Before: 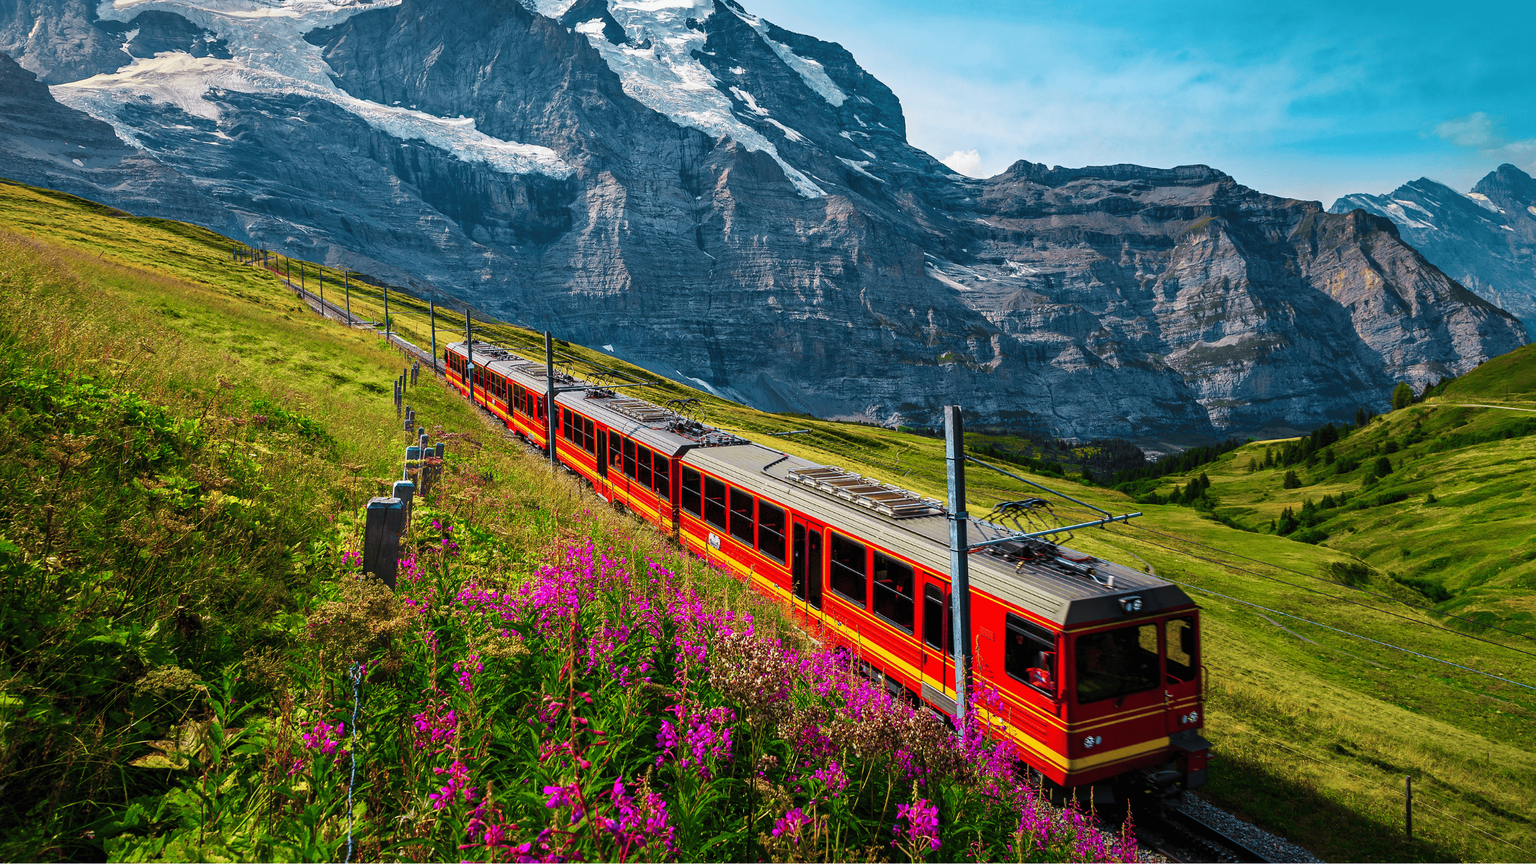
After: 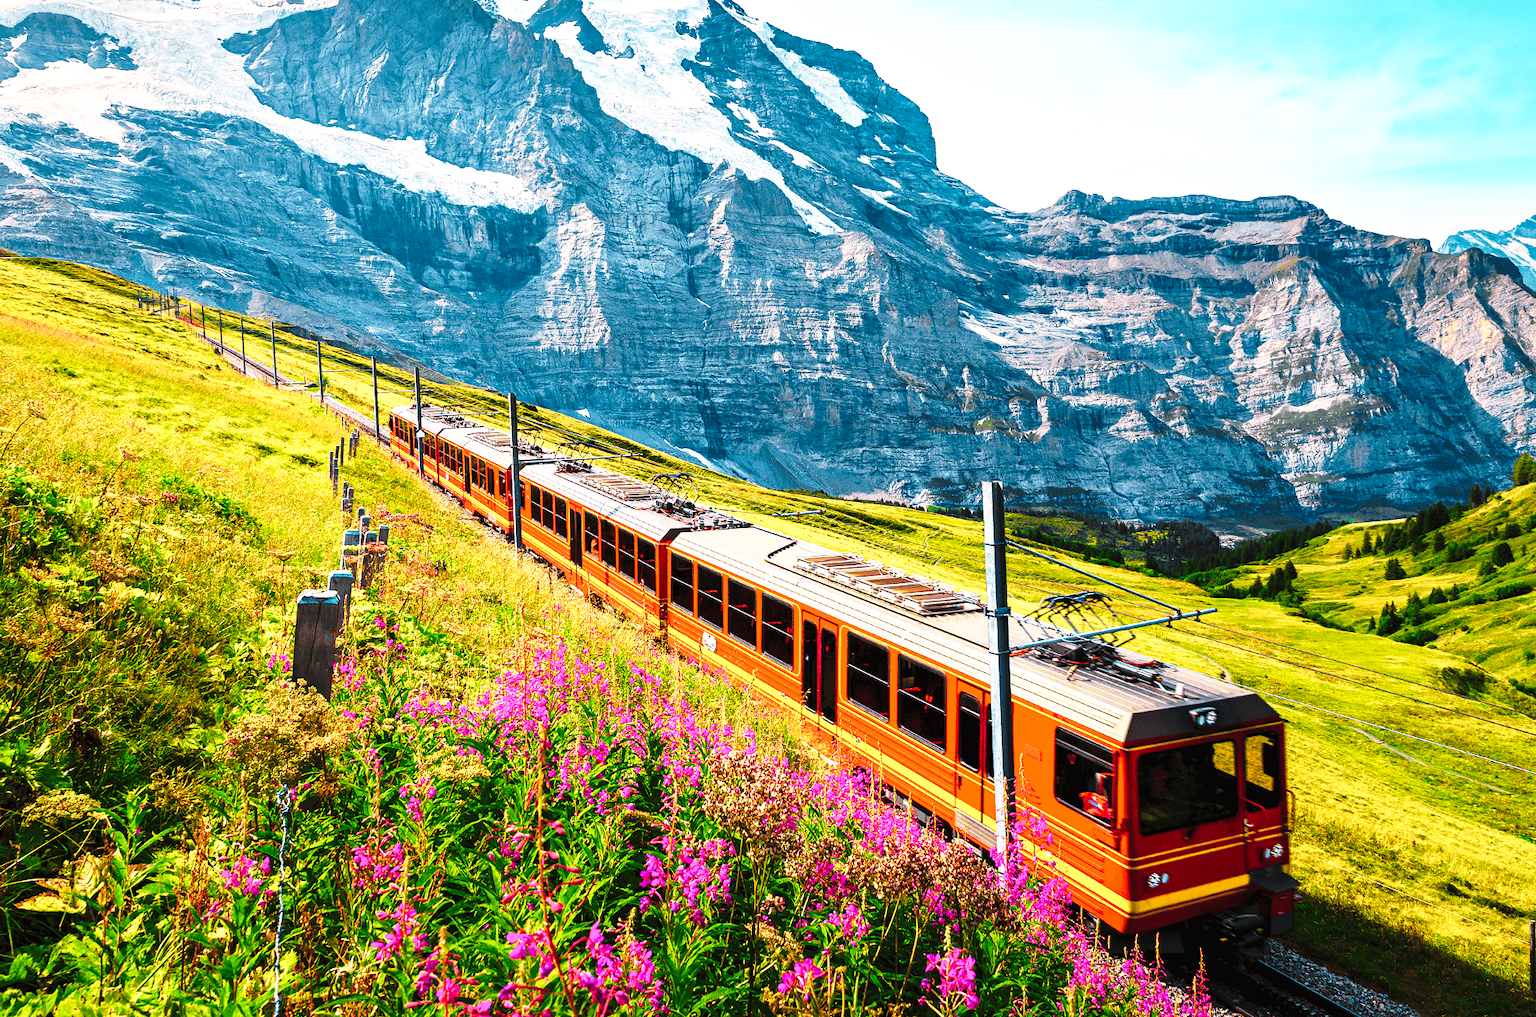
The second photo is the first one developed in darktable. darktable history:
white balance: red 1.127, blue 0.943
exposure: exposure 0.556 EV, compensate highlight preservation false
crop: left 7.598%, right 7.873%
base curve: curves: ch0 [(0, 0) (0.026, 0.03) (0.109, 0.232) (0.351, 0.748) (0.669, 0.968) (1, 1)], preserve colors none
